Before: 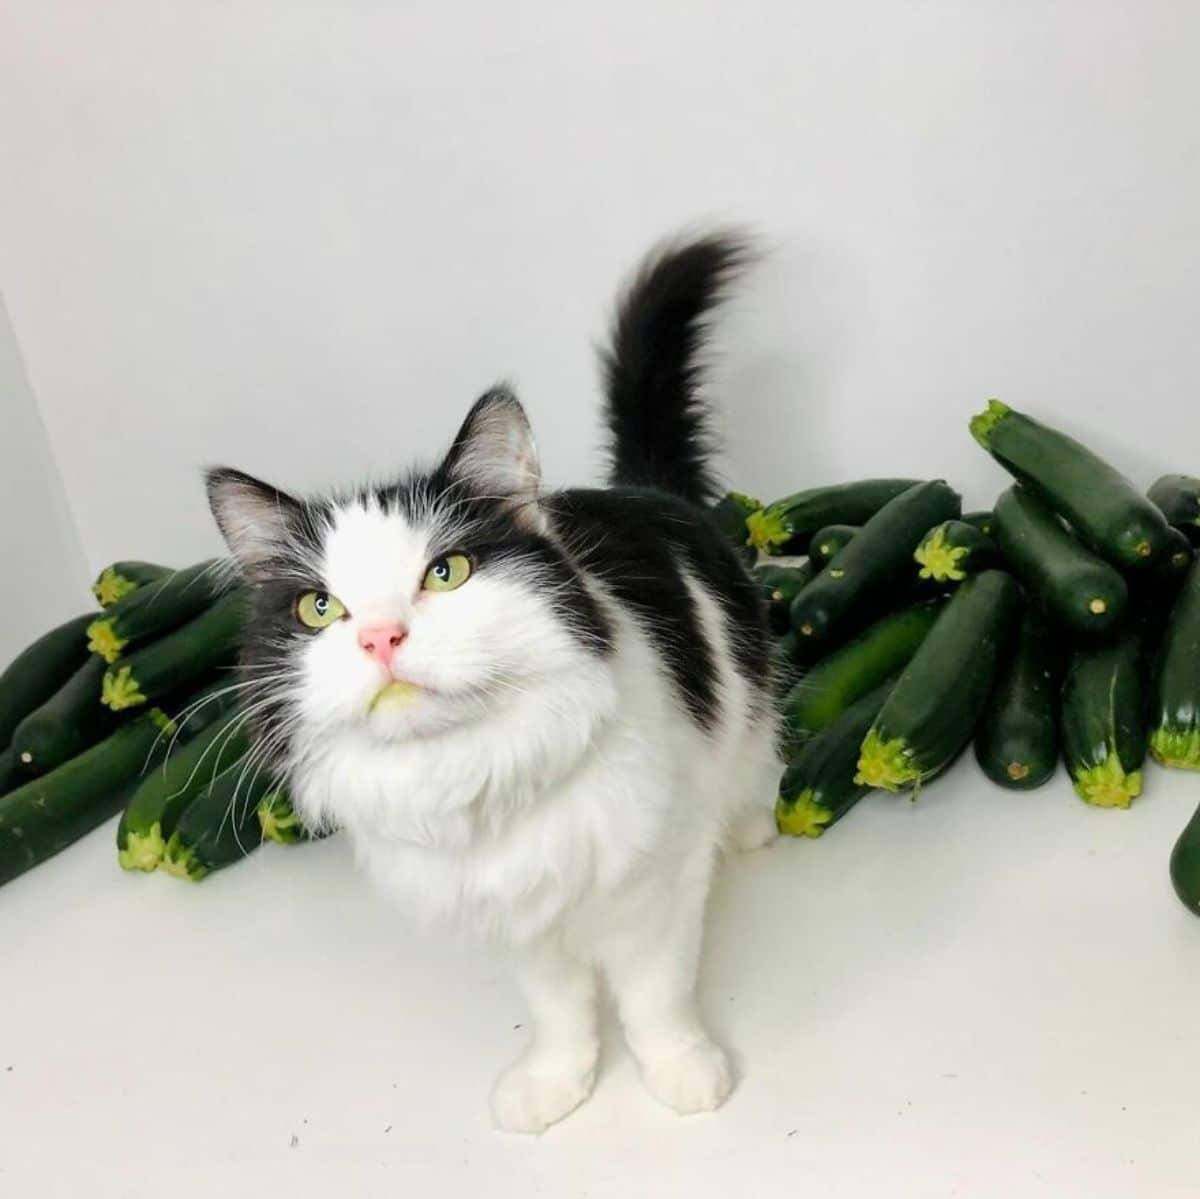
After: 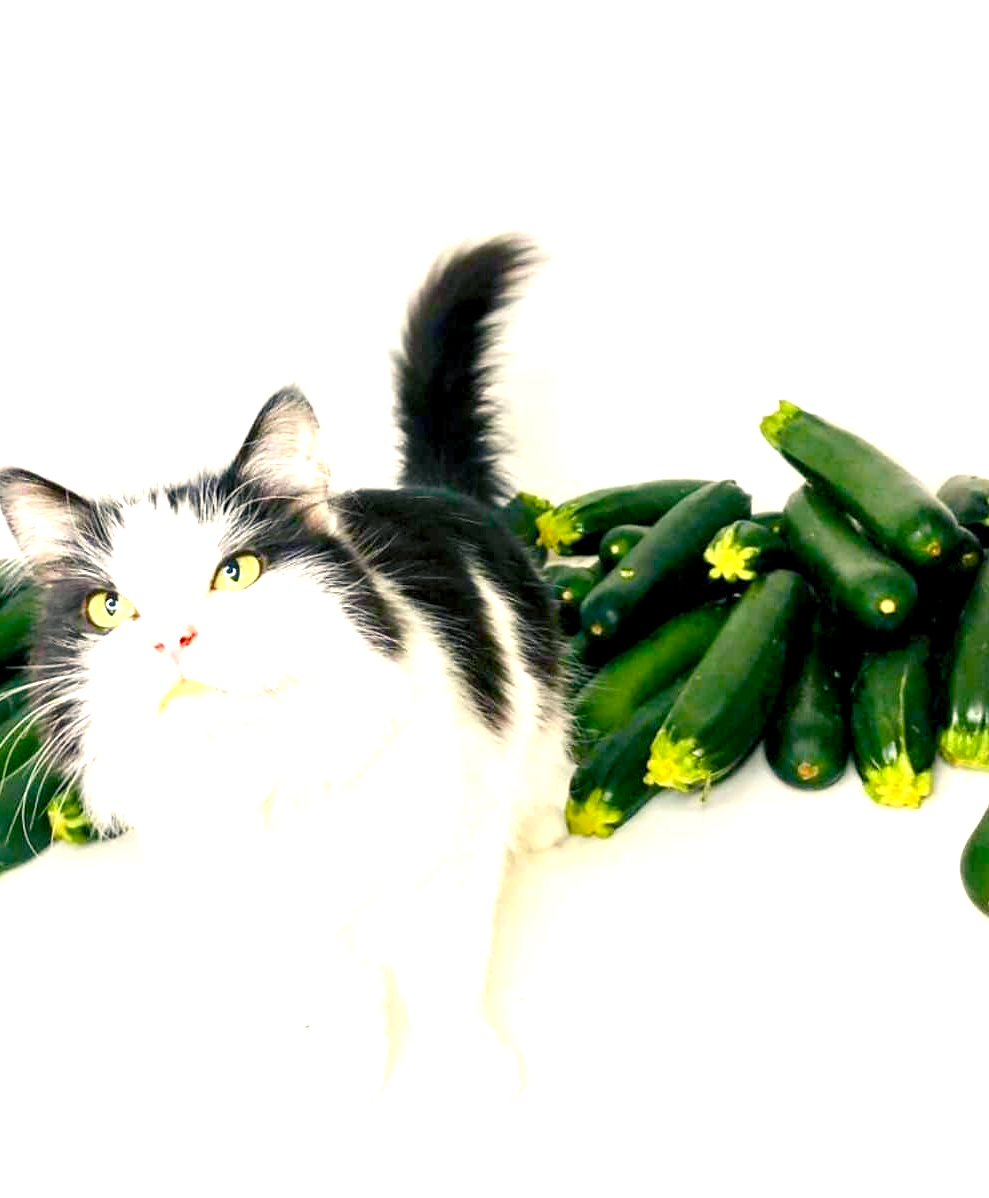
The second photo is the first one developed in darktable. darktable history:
color balance rgb: shadows lift › chroma 3%, shadows lift › hue 240.84°, highlights gain › chroma 3%, highlights gain › hue 73.2°, global offset › luminance -0.5%, perceptual saturation grading › global saturation 20%, perceptual saturation grading › highlights -25%, perceptual saturation grading › shadows 50%, global vibrance 25.26%
crop: left 17.582%, bottom 0.031%
exposure: black level correction 0, exposure 1.4 EV, compensate highlight preservation false
